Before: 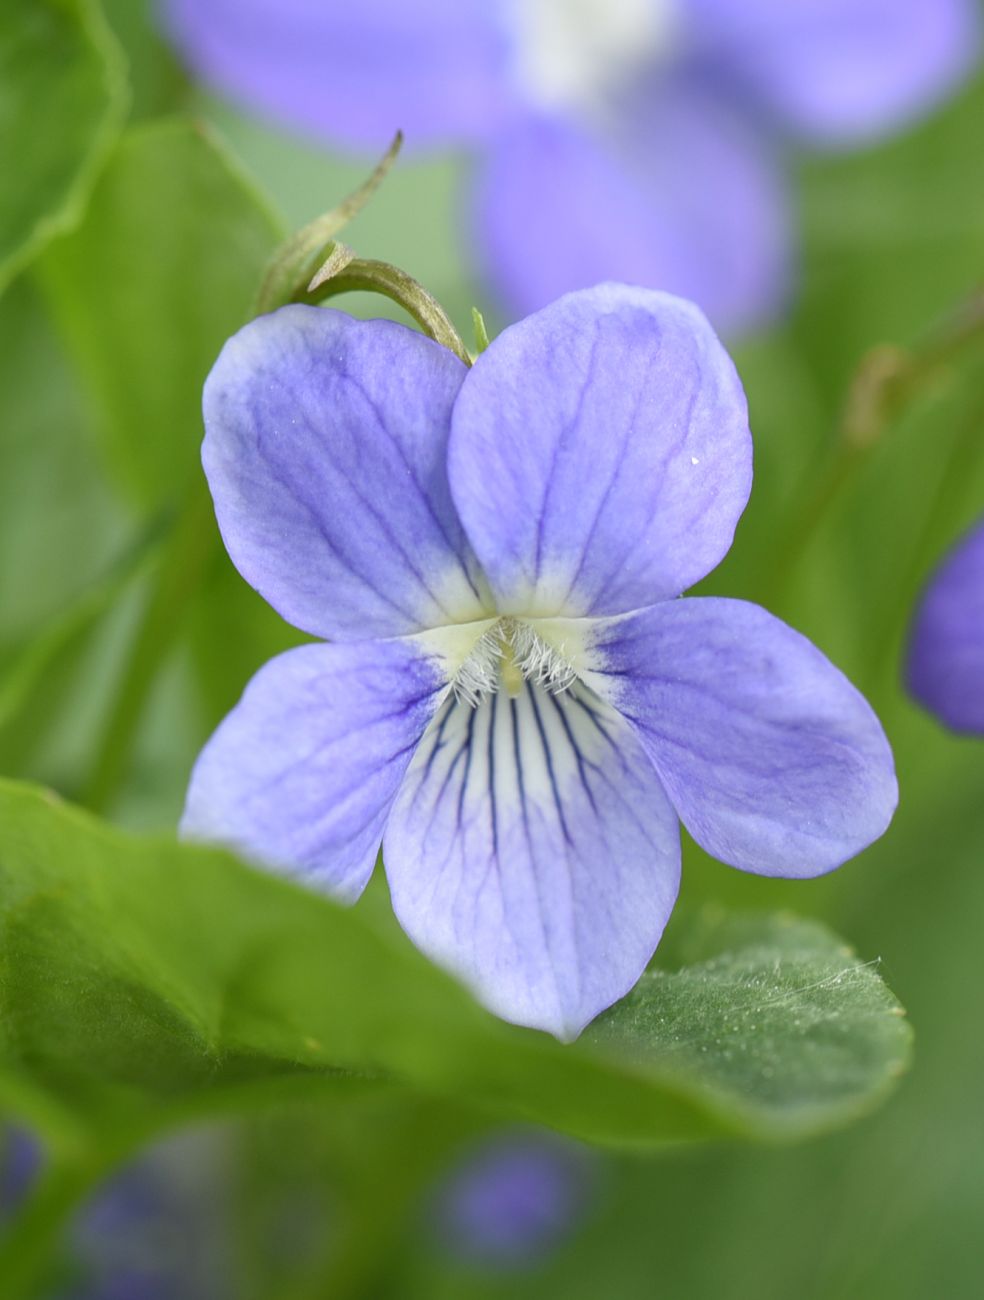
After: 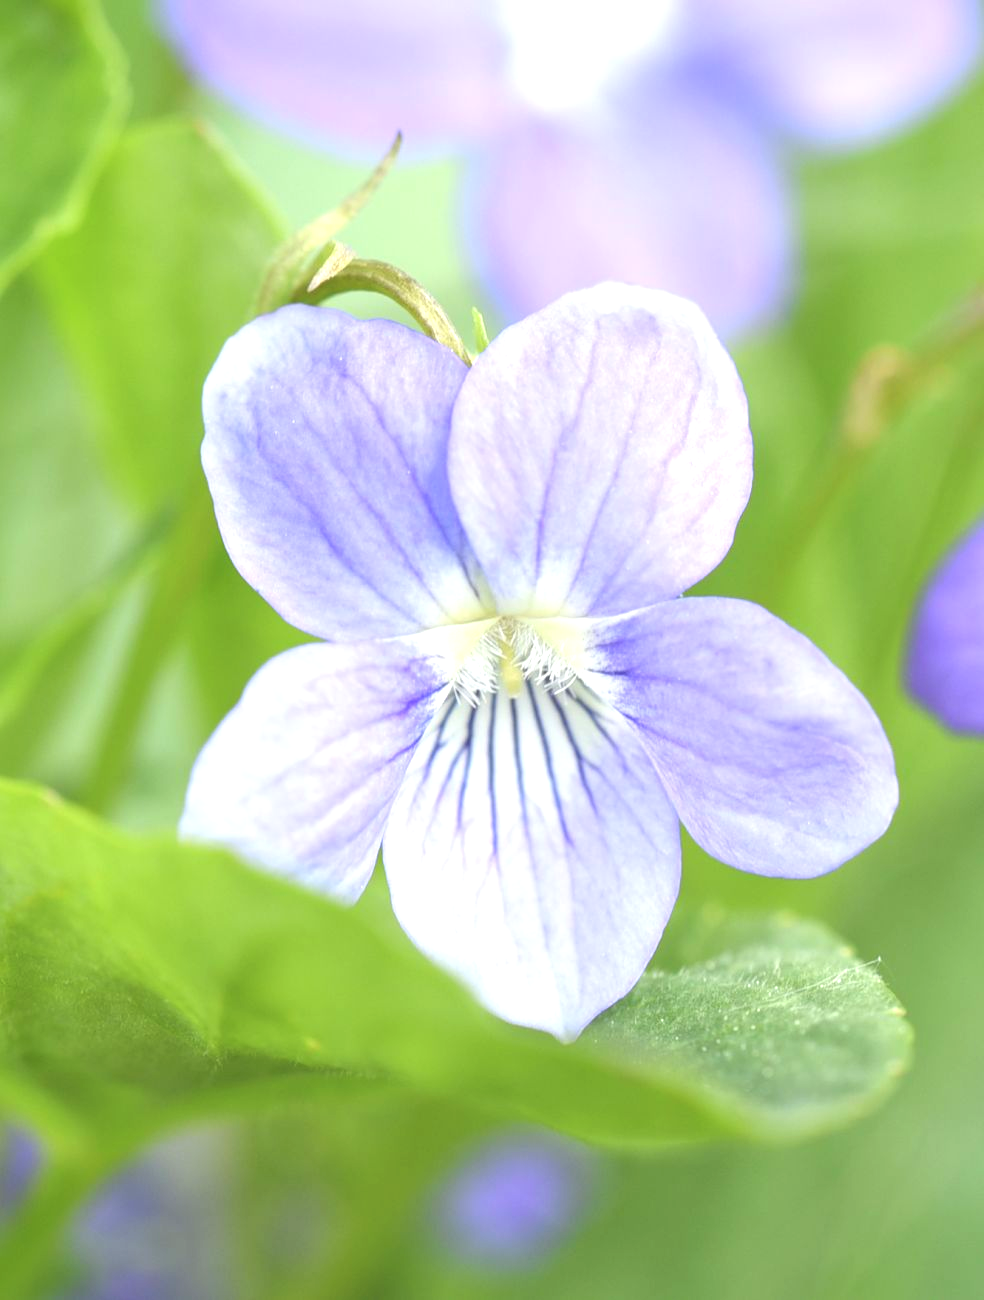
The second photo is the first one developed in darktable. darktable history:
contrast brightness saturation: brightness 0.144
exposure: black level correction 0, exposure 1 EV, compensate exposure bias true, compensate highlight preservation false
